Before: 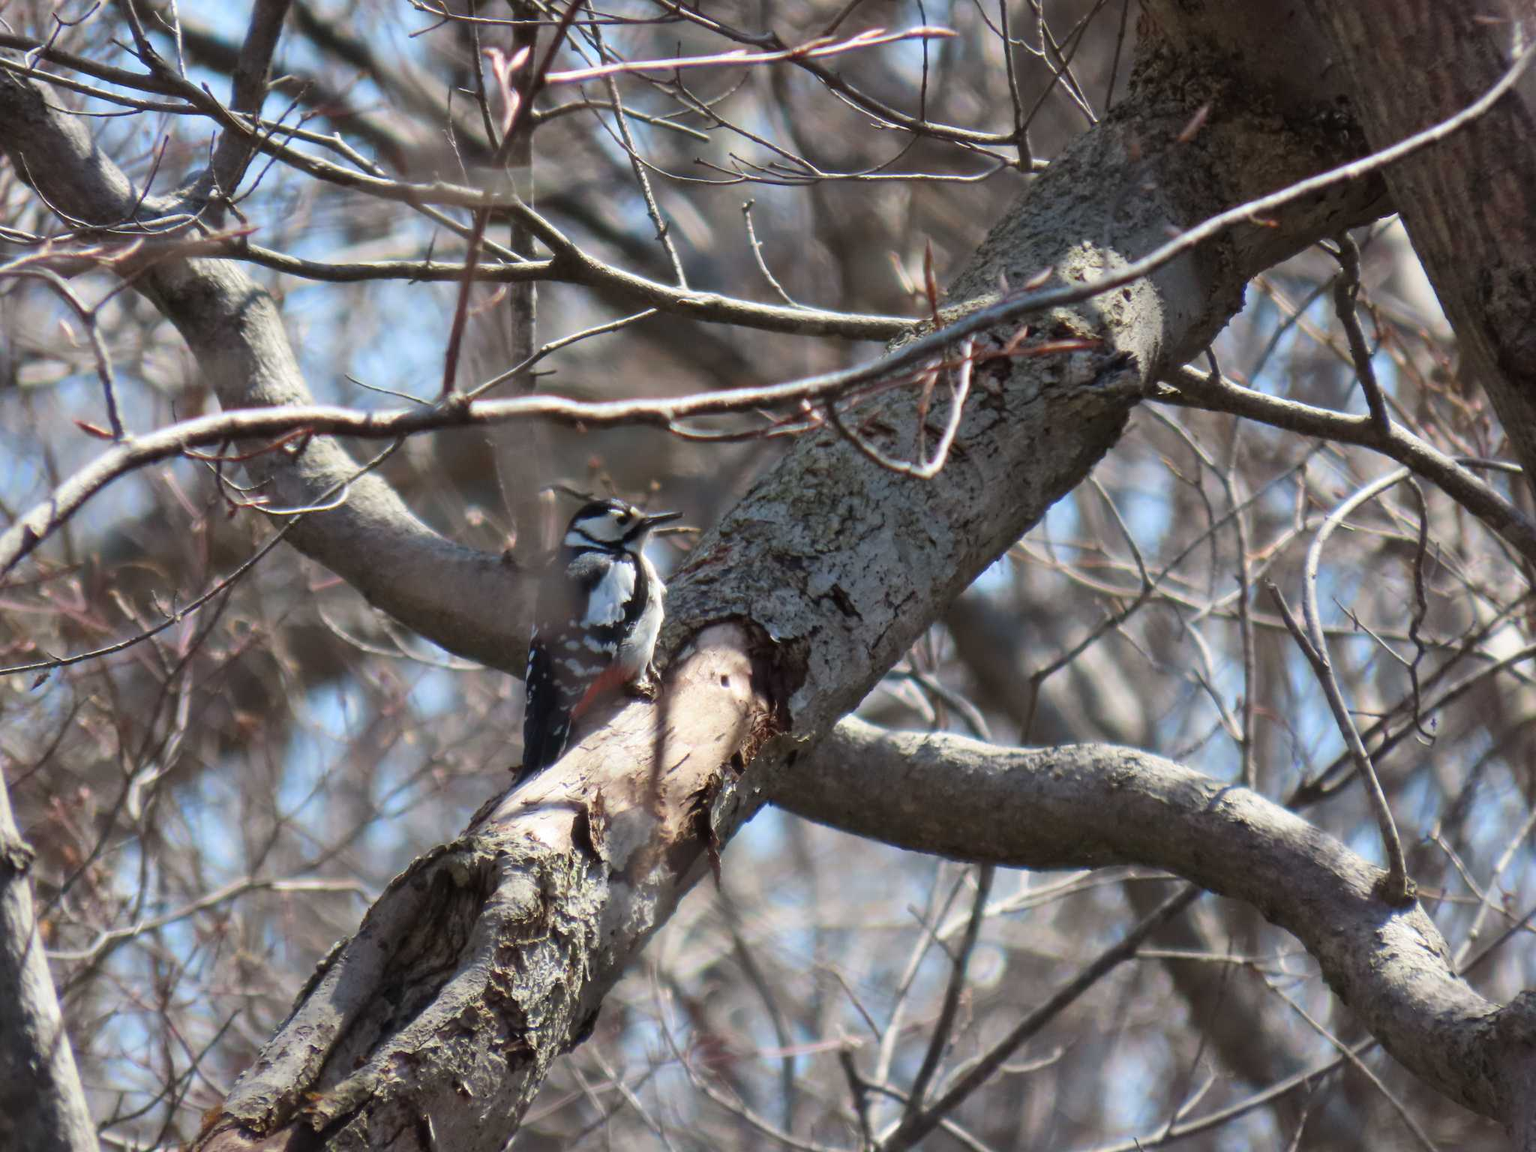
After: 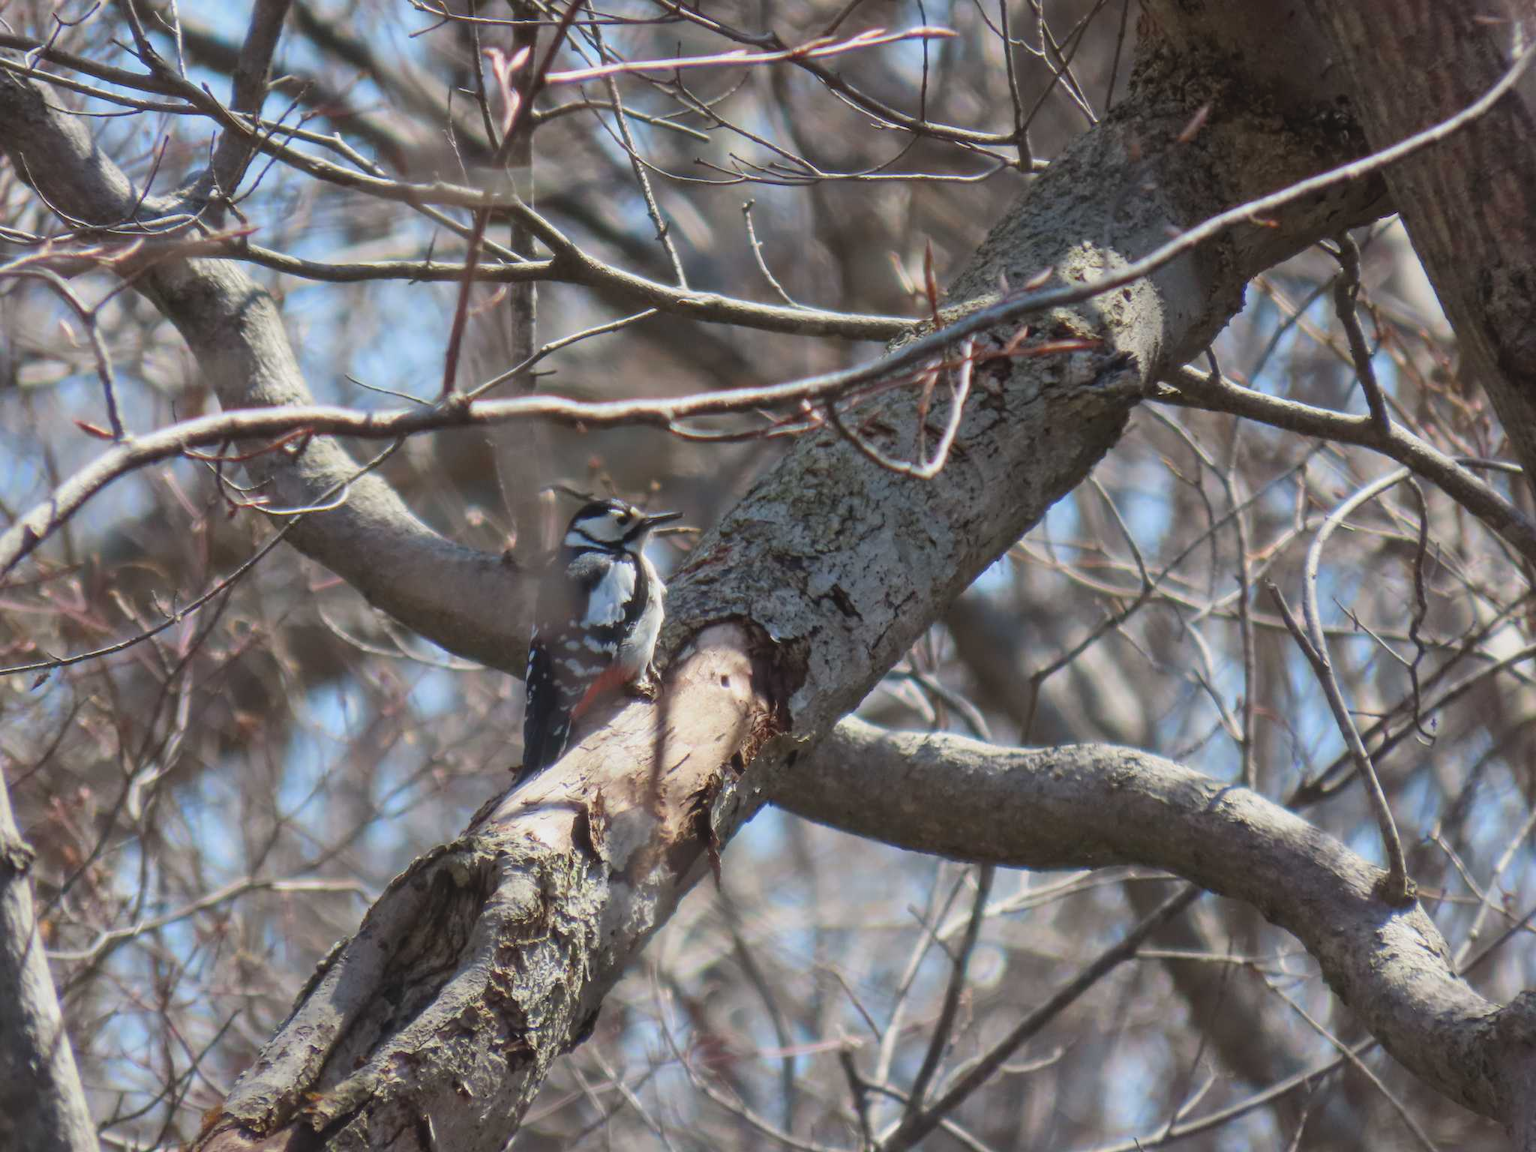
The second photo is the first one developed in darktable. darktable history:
local contrast: highlights 46%, shadows 2%, detail 98%
